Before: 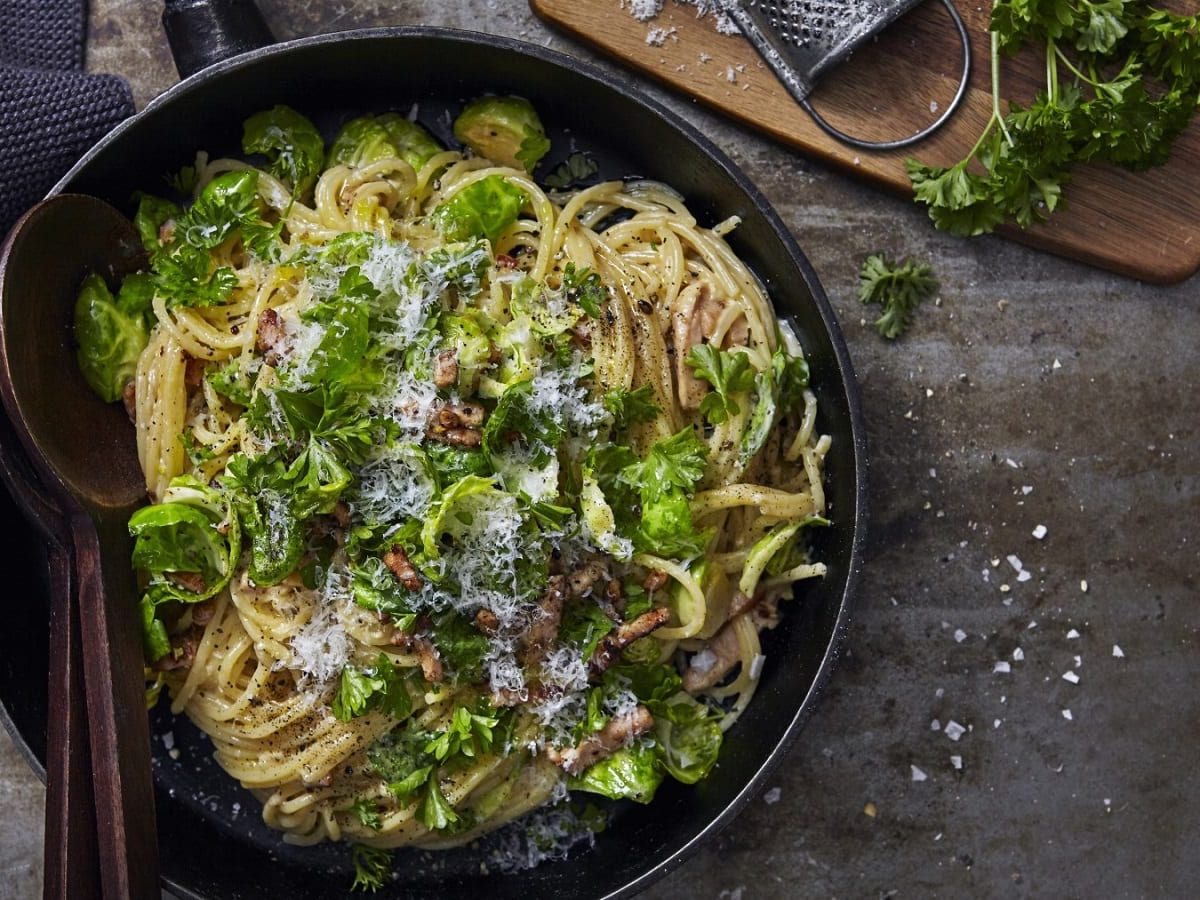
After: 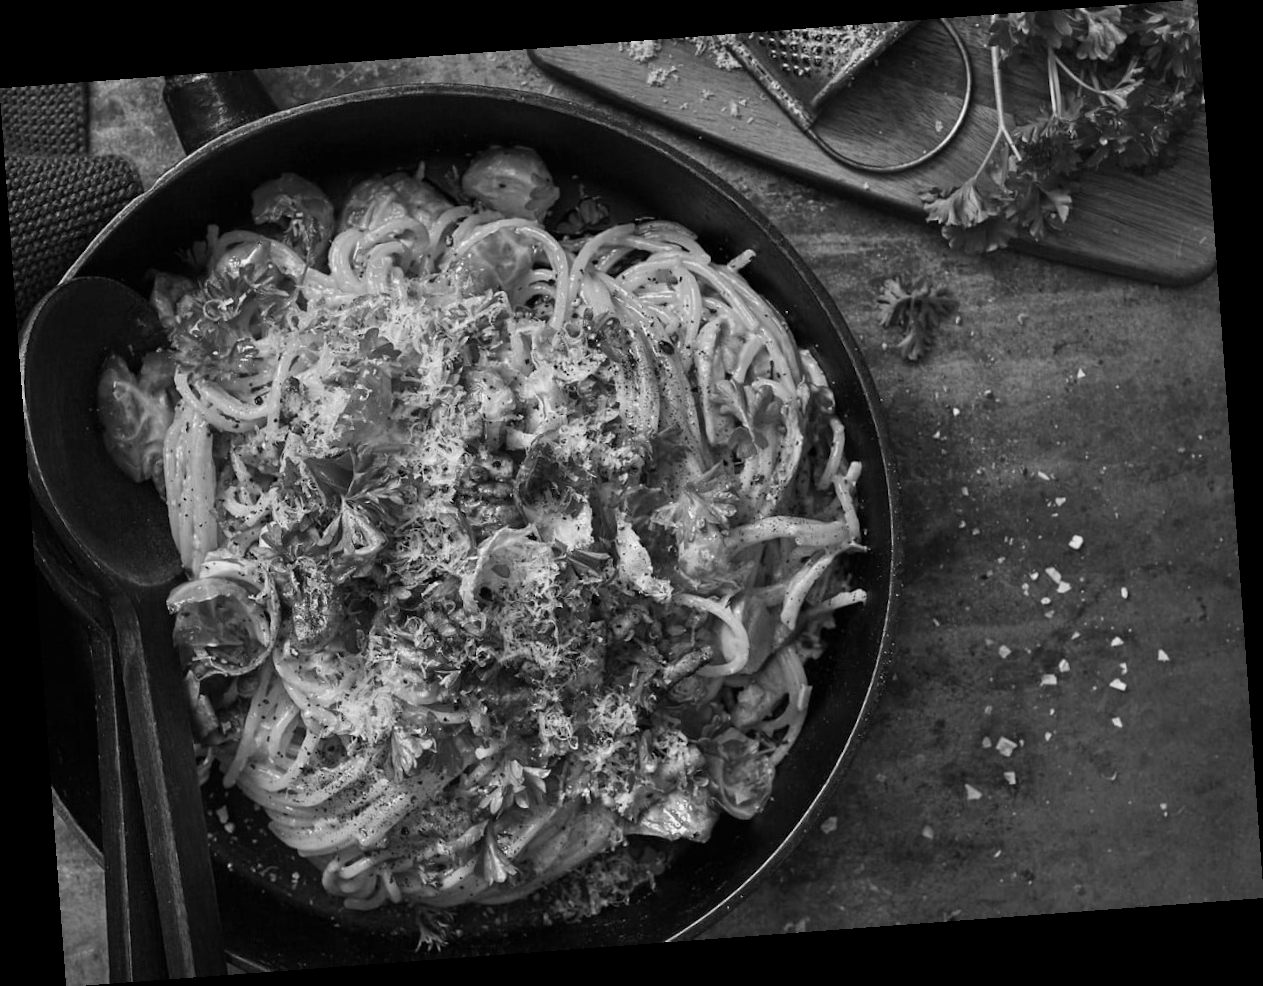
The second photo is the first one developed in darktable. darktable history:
rotate and perspective: rotation -4.25°, automatic cropping off
color correction: highlights a* 1.83, highlights b* 34.02, shadows a* -36.68, shadows b* -5.48
monochrome: a -92.57, b 58.91
